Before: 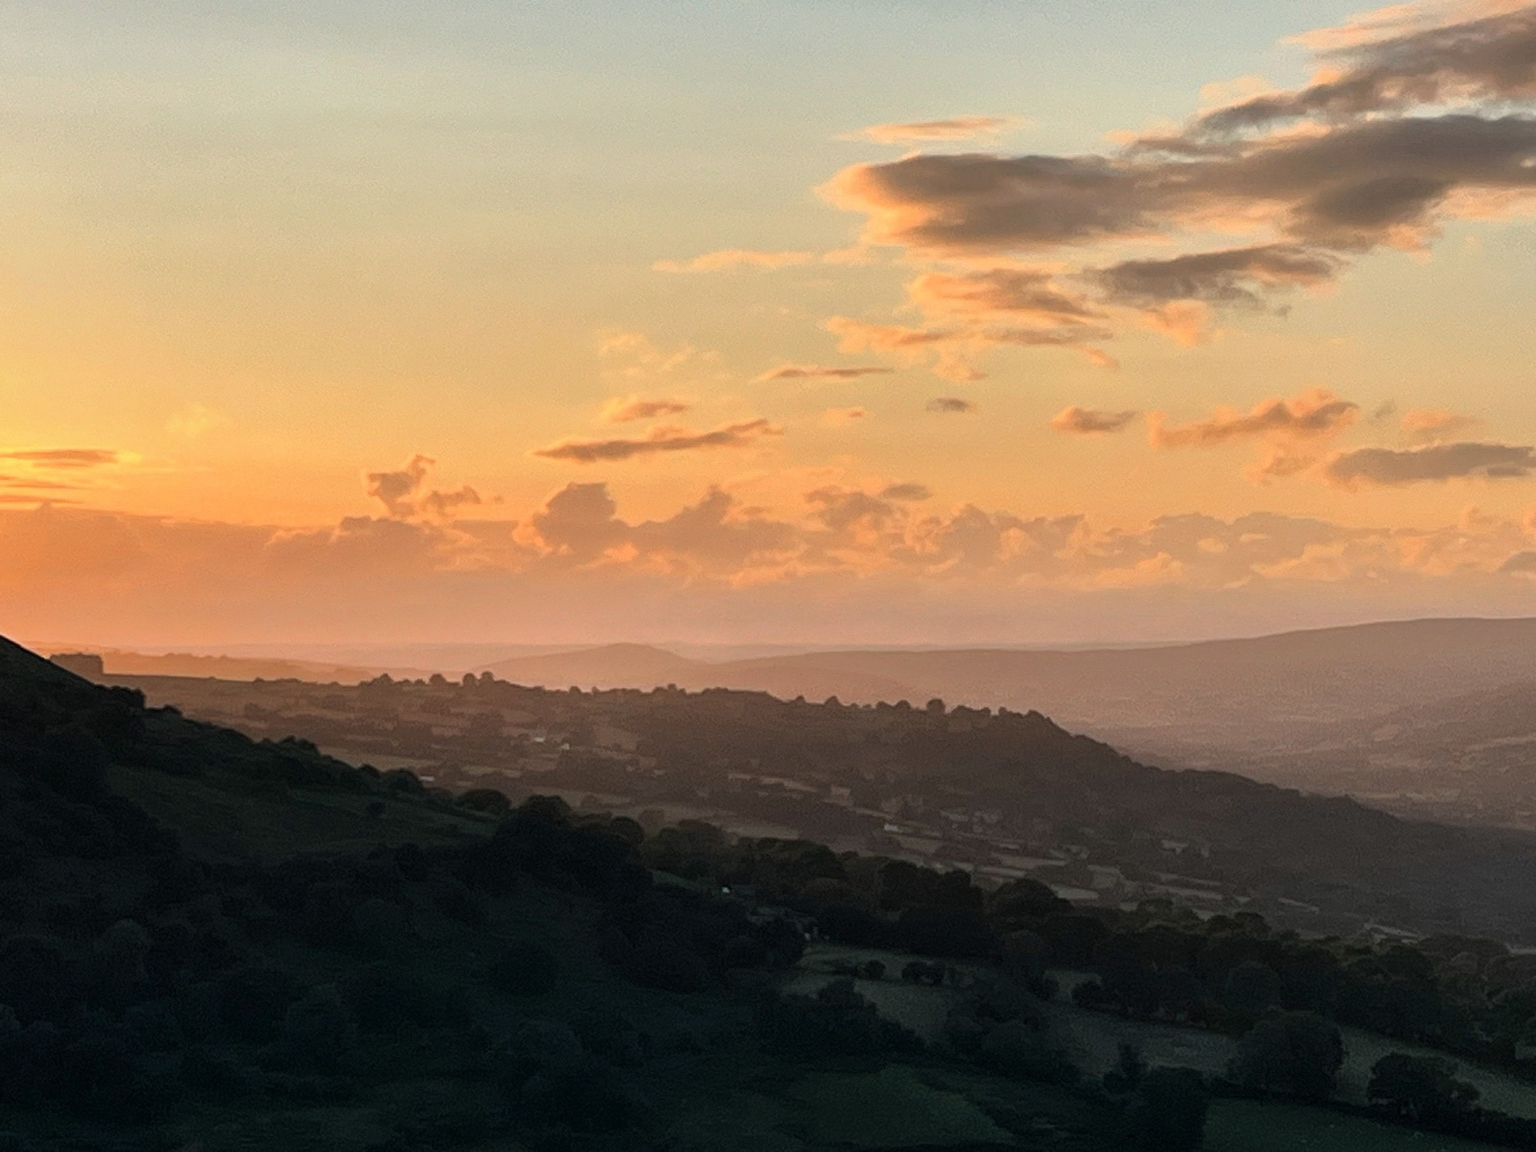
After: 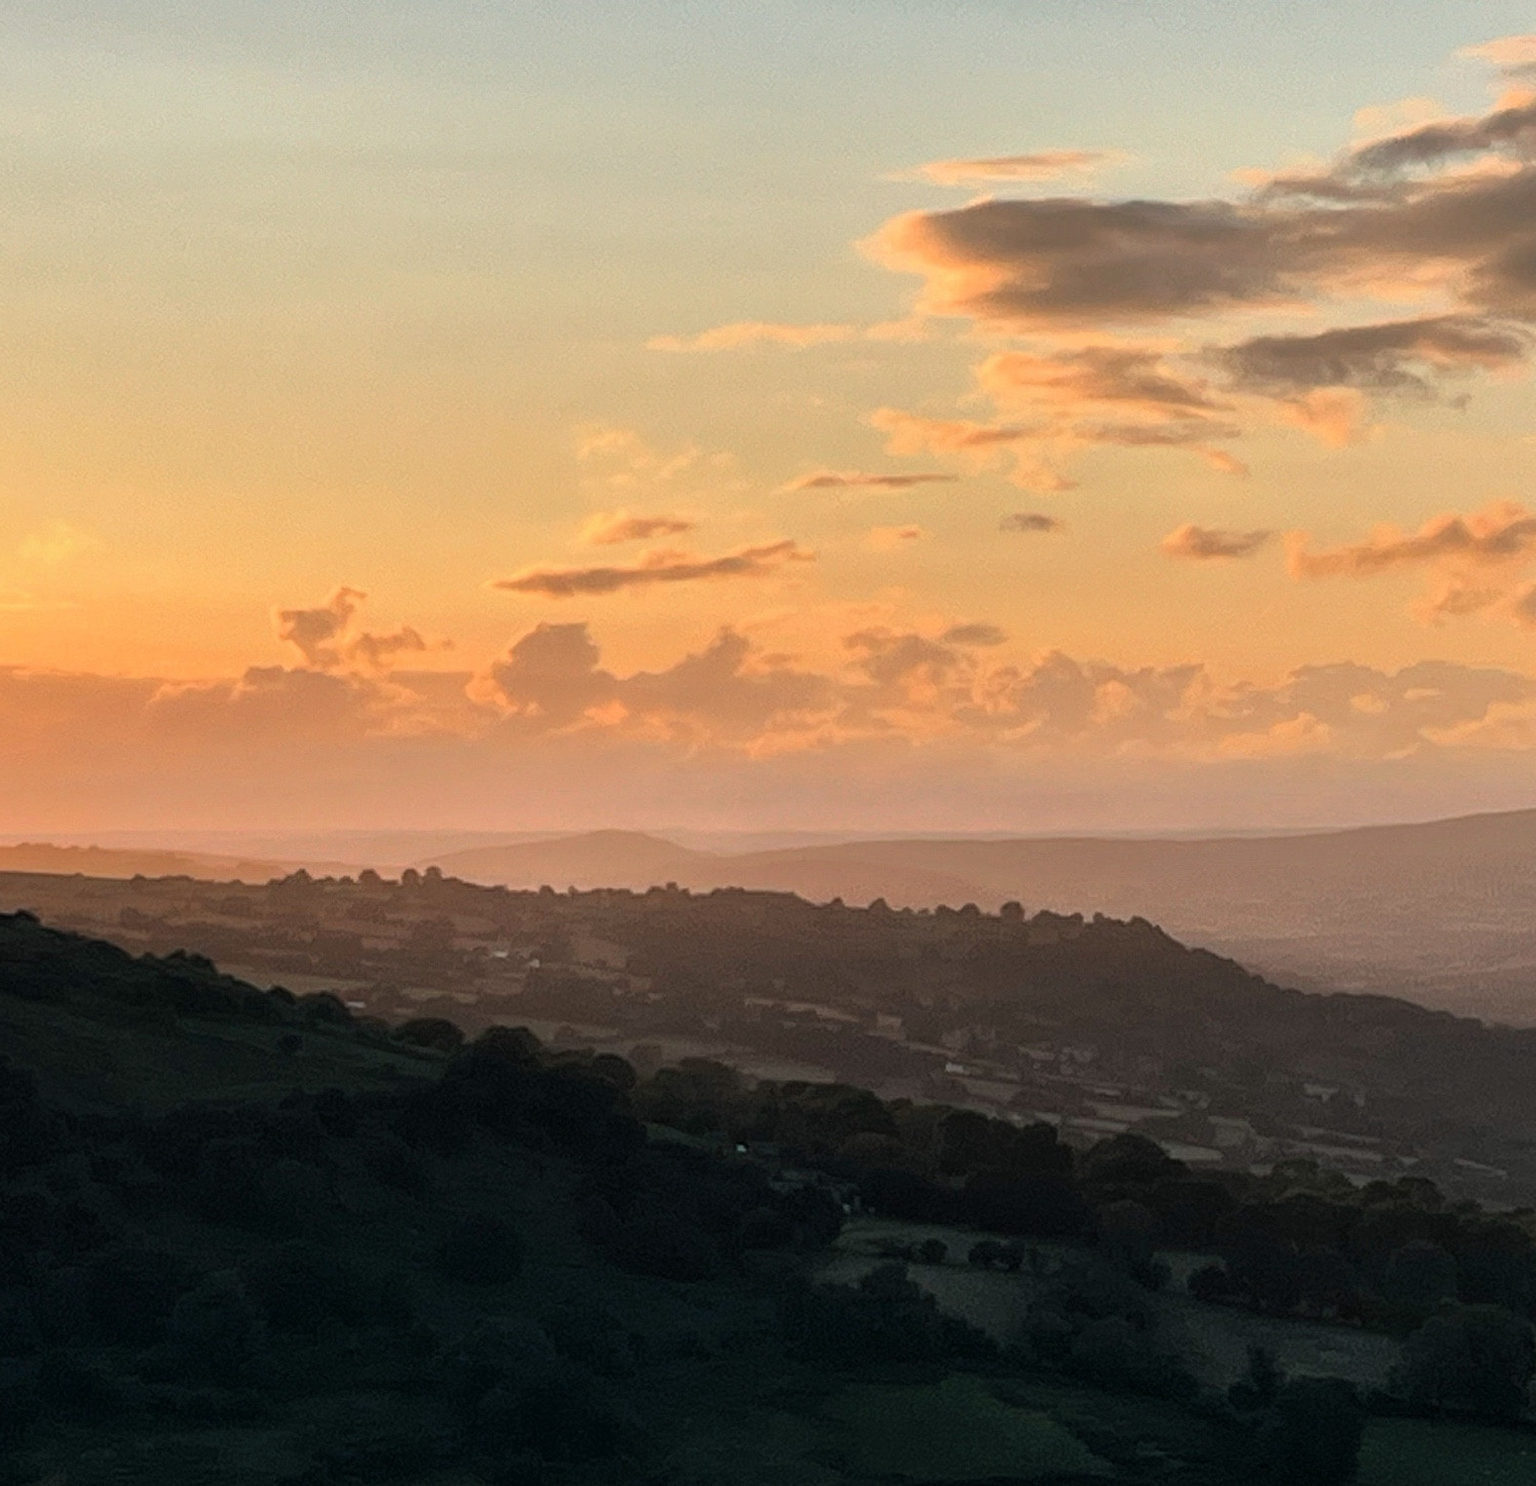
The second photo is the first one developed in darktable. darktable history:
crop: left 9.851%, right 12.638%
